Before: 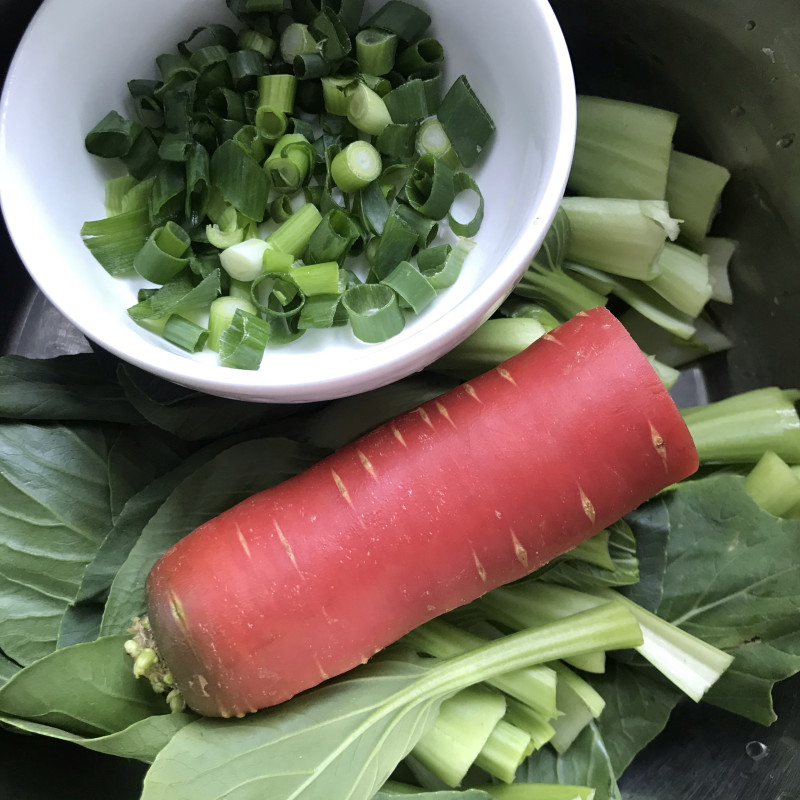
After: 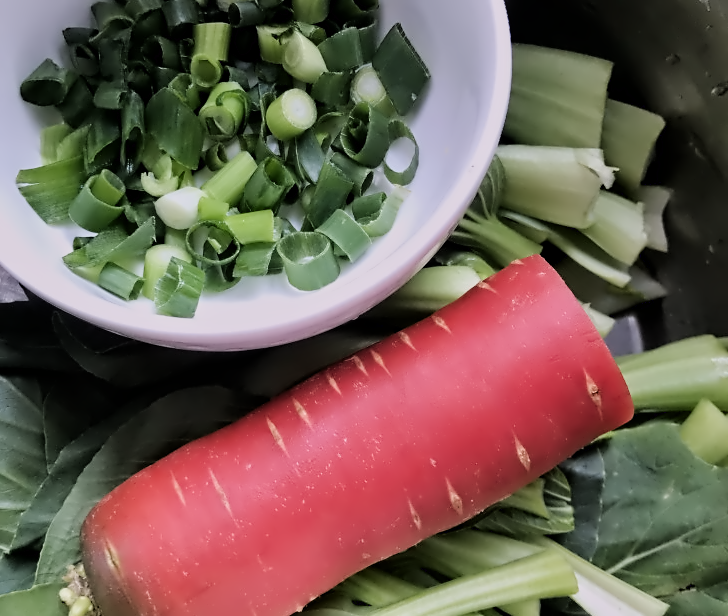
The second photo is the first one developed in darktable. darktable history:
haze removal: strength -0.1, adaptive false
filmic rgb: black relative exposure -7.65 EV, white relative exposure 4.56 EV, hardness 3.61
contrast equalizer: octaves 7, y [[0.5, 0.542, 0.583, 0.625, 0.667, 0.708], [0.5 ×6], [0.5 ×6], [0, 0.033, 0.067, 0.1, 0.133, 0.167], [0, 0.05, 0.1, 0.15, 0.2, 0.25]]
crop: left 8.155%, top 6.611%, bottom 15.385%
white balance: red 1.05, blue 1.072
